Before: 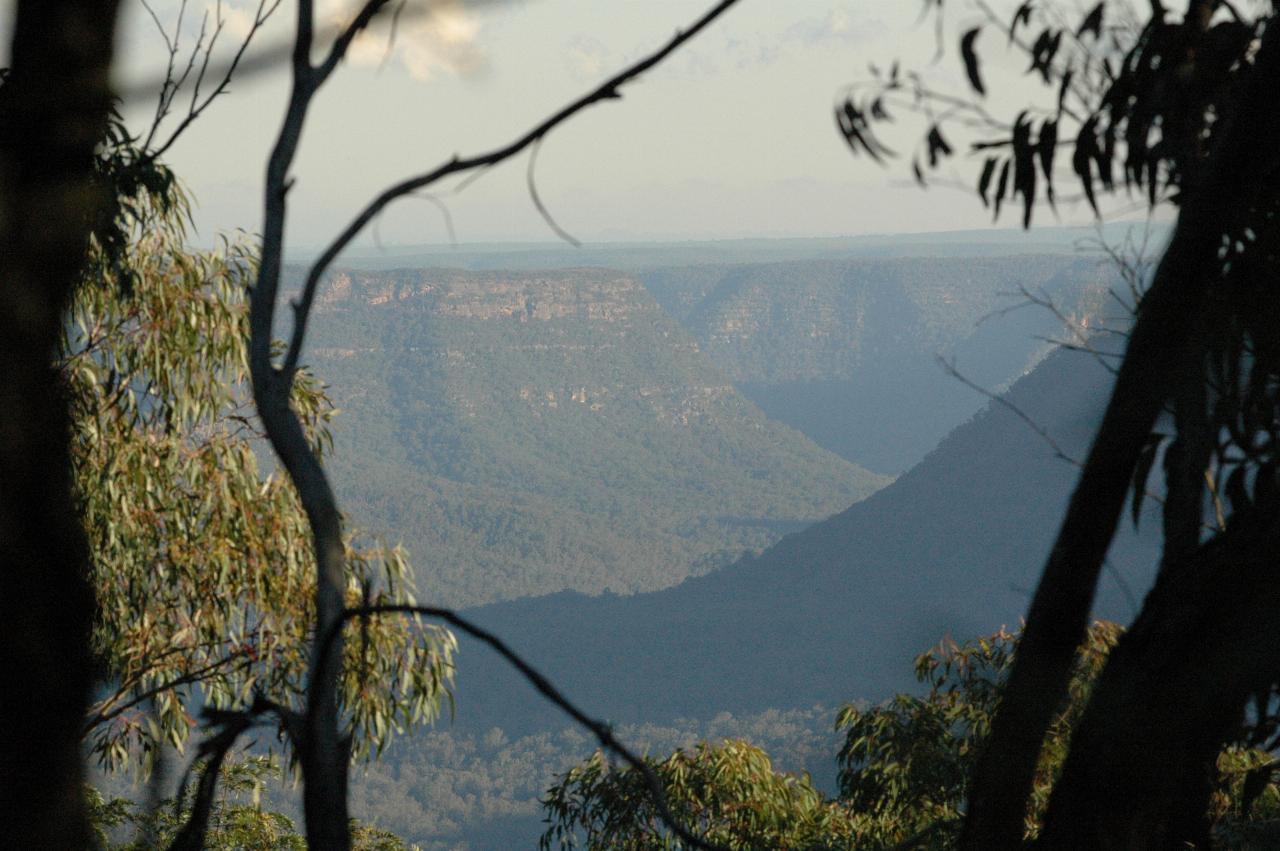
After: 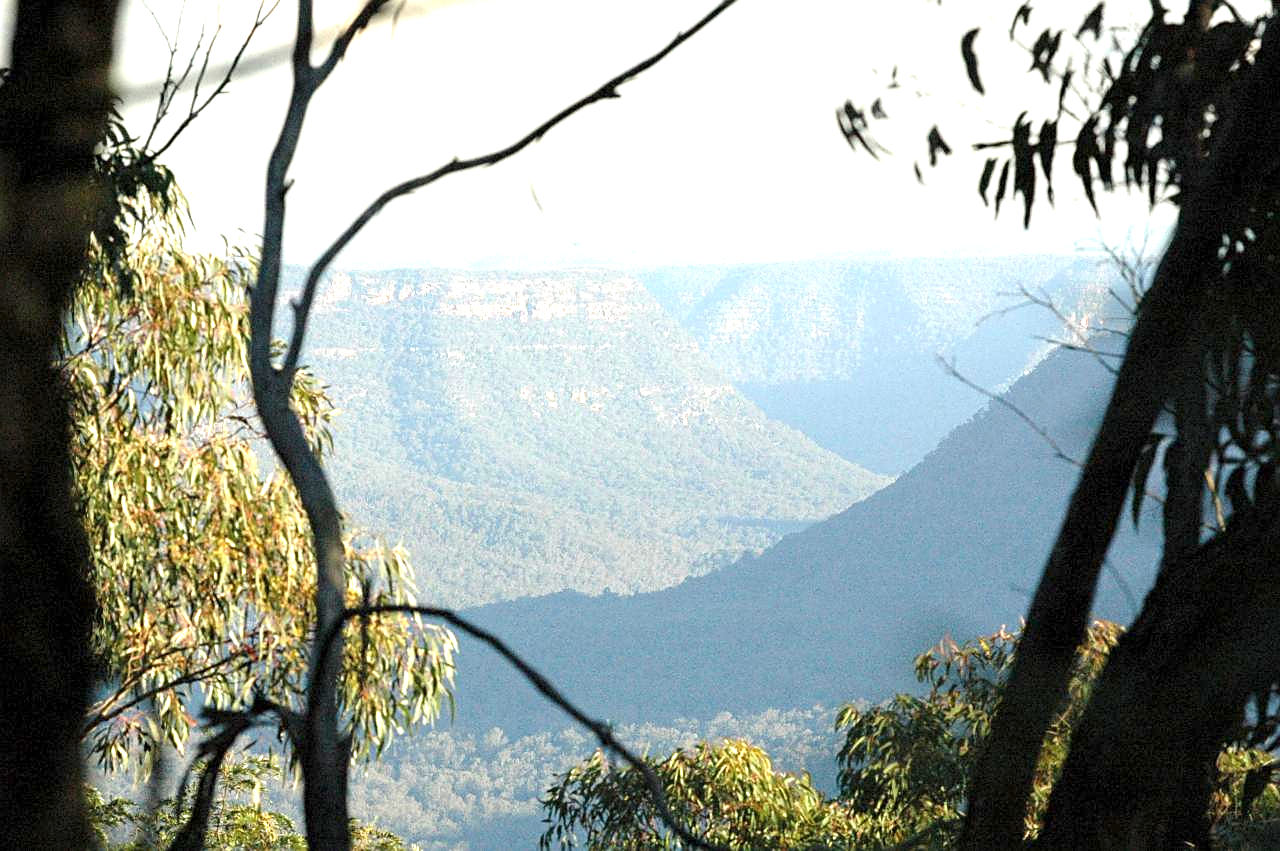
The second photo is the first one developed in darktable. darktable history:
sharpen: on, module defaults
exposure: black level correction 0.001, exposure 1.724 EV, compensate highlight preservation false
